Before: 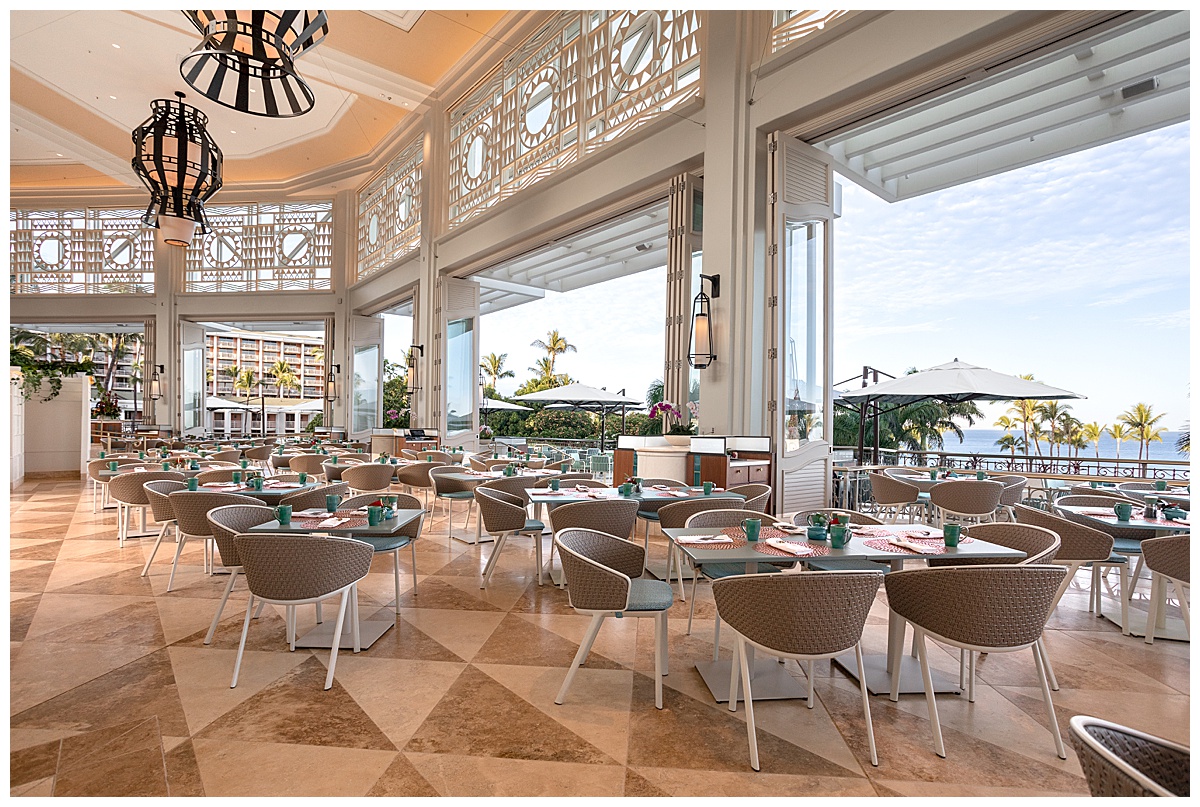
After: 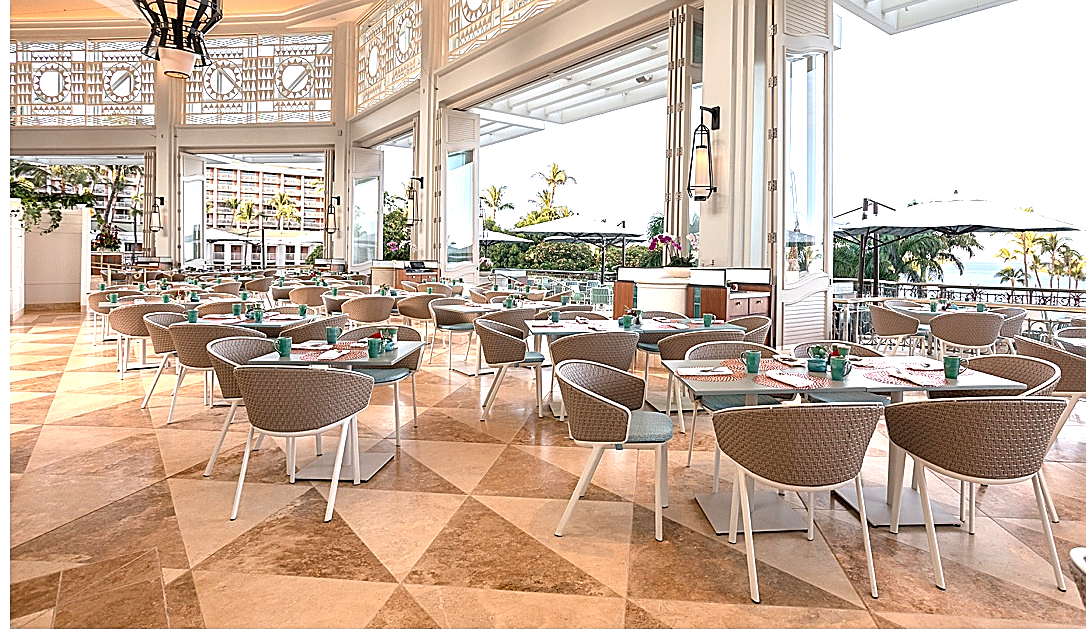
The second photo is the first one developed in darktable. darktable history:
rgb levels: preserve colors max RGB
crop: top 20.916%, right 9.437%, bottom 0.316%
sharpen: on, module defaults
exposure: exposure 0.74 EV, compensate highlight preservation false
